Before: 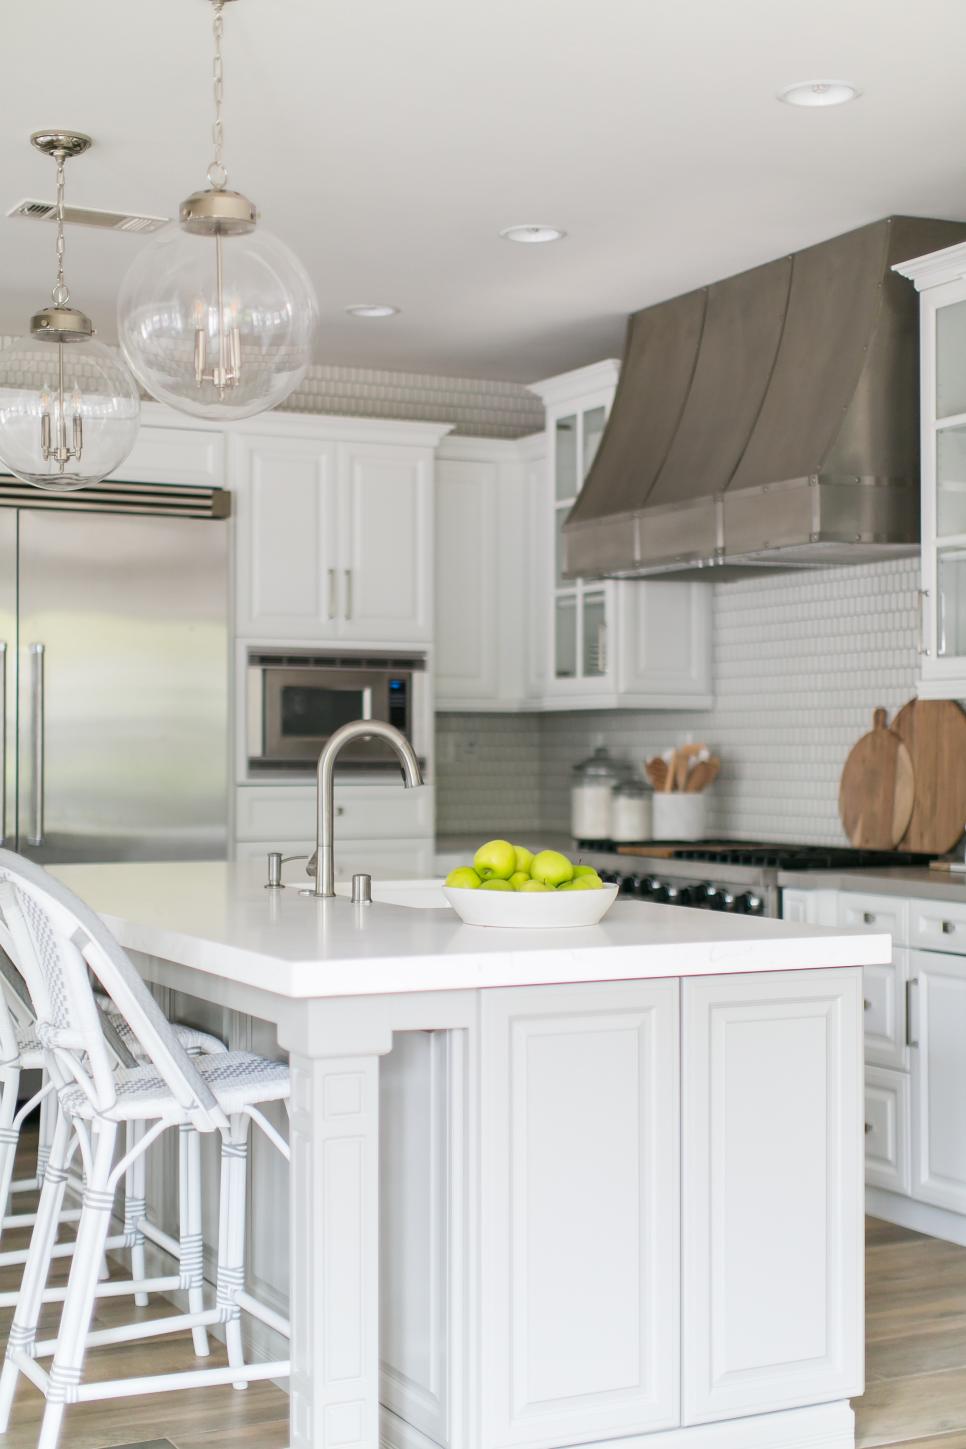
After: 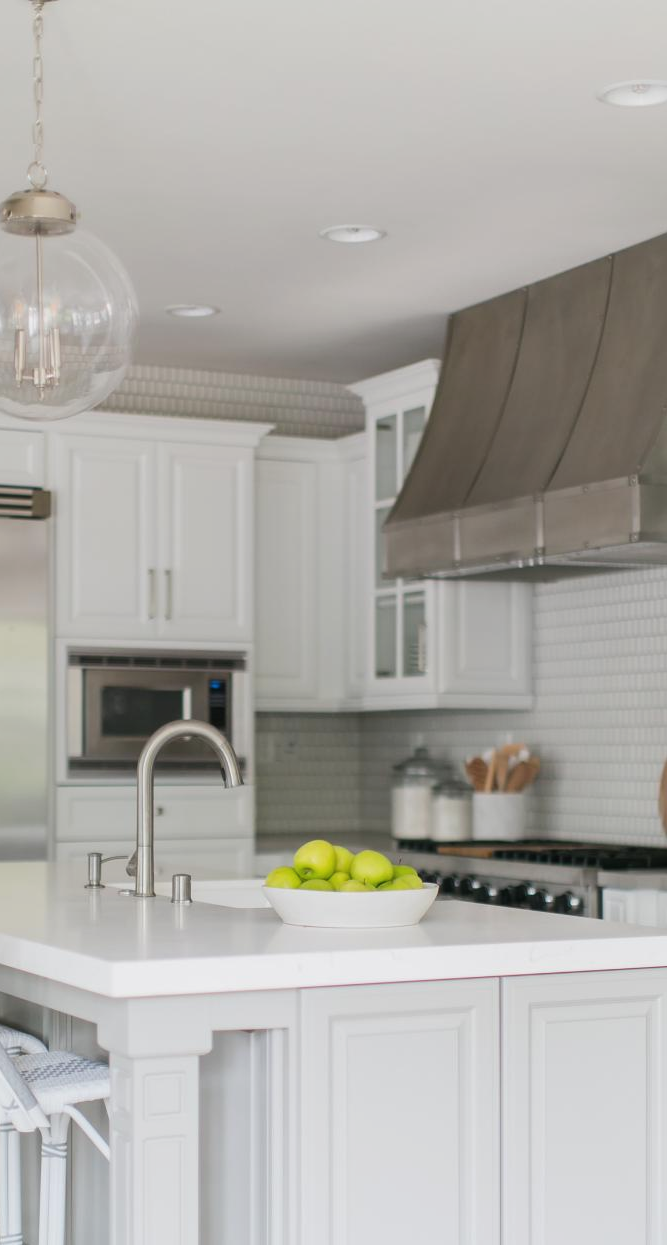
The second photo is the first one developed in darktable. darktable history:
crop: left 18.64%, right 12.278%, bottom 14.04%
haze removal: strength -0.039, compatibility mode true, adaptive false
exposure: exposure -0.217 EV, compensate highlight preservation false
